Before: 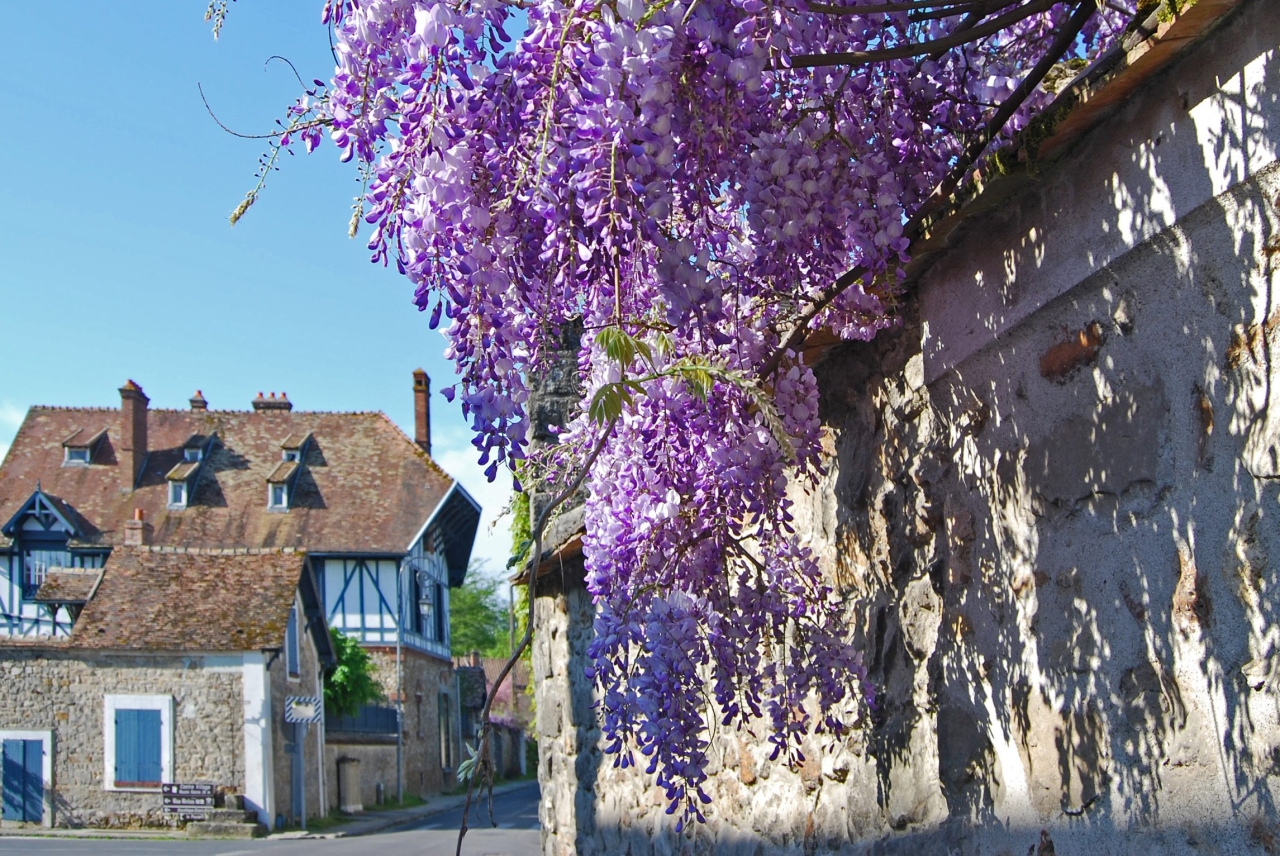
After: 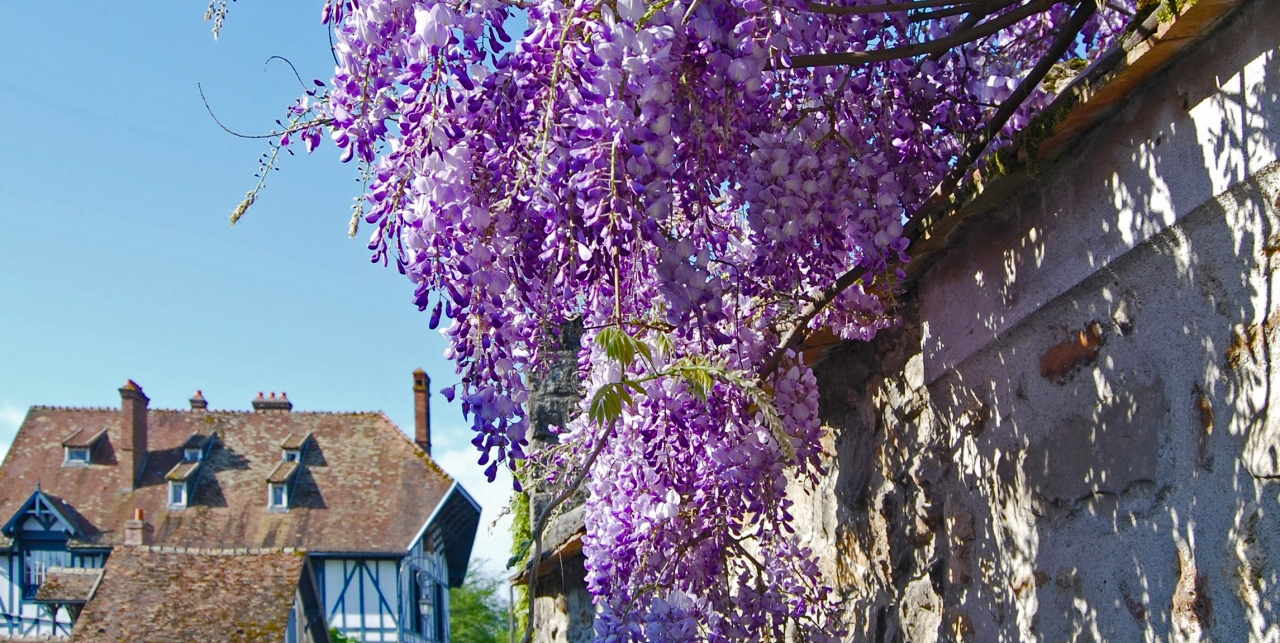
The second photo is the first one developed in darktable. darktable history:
color balance rgb: linear chroma grading › global chroma 14.559%, perceptual saturation grading › global saturation 20%, perceptual saturation grading › highlights -24.897%, perceptual saturation grading › shadows 26.009%, perceptual brilliance grading › global brilliance 2.648%, perceptual brilliance grading › highlights -3.083%, perceptual brilliance grading › shadows 3.69%
crop: bottom 24.776%
contrast brightness saturation: contrast 0.056, brightness -0.01, saturation -0.225
